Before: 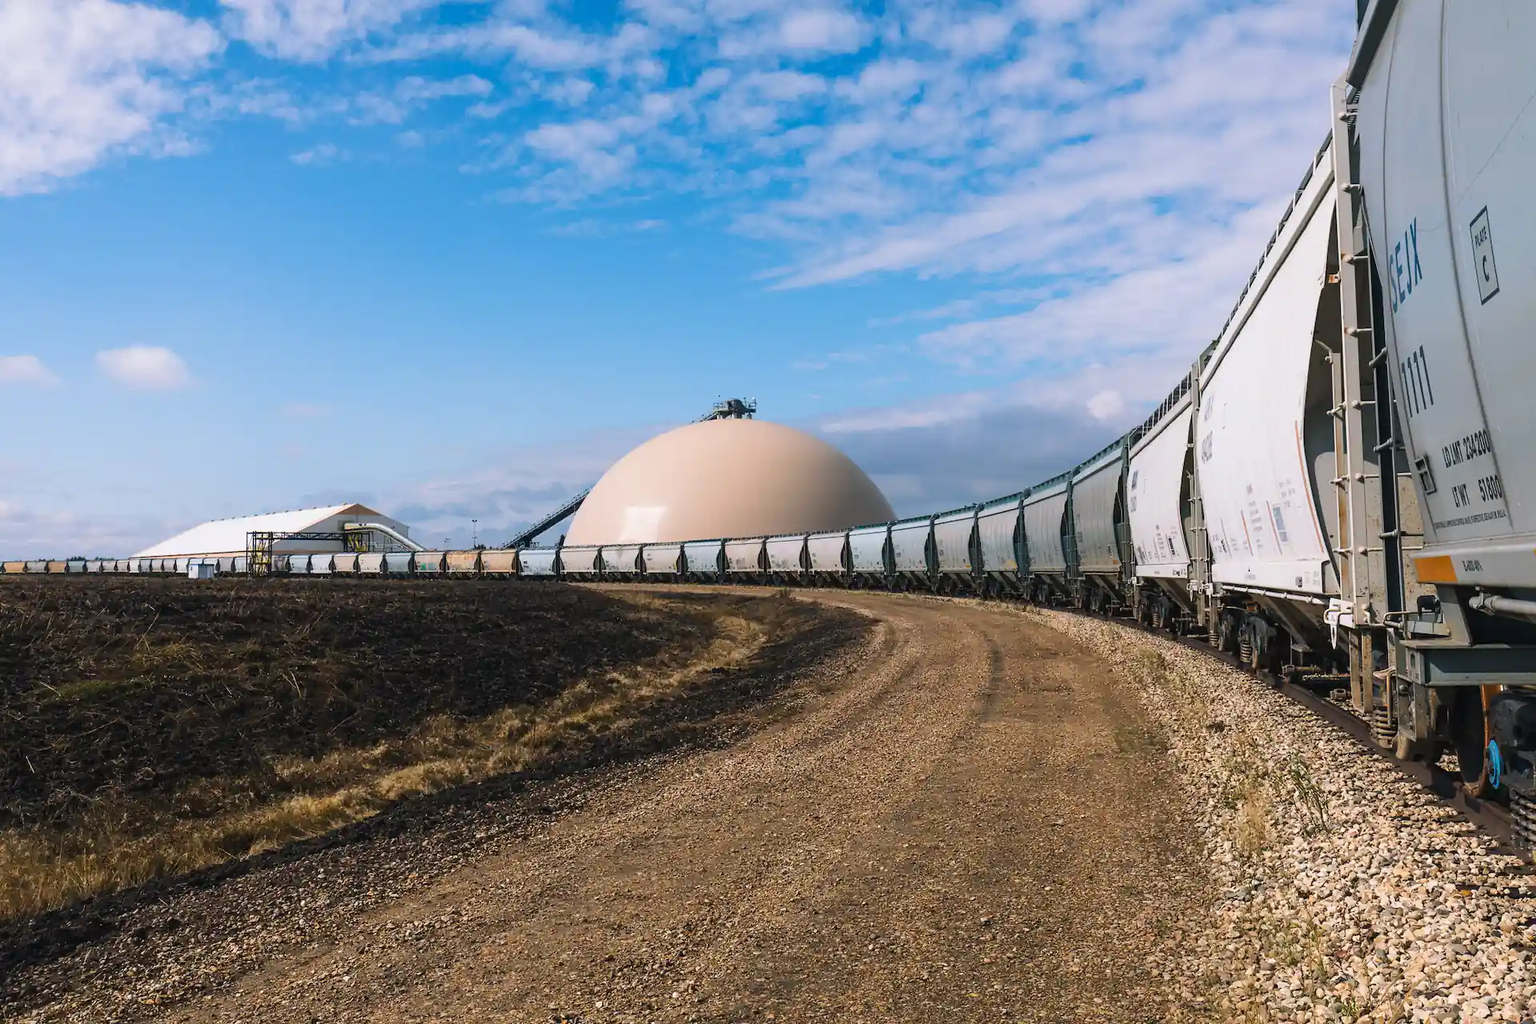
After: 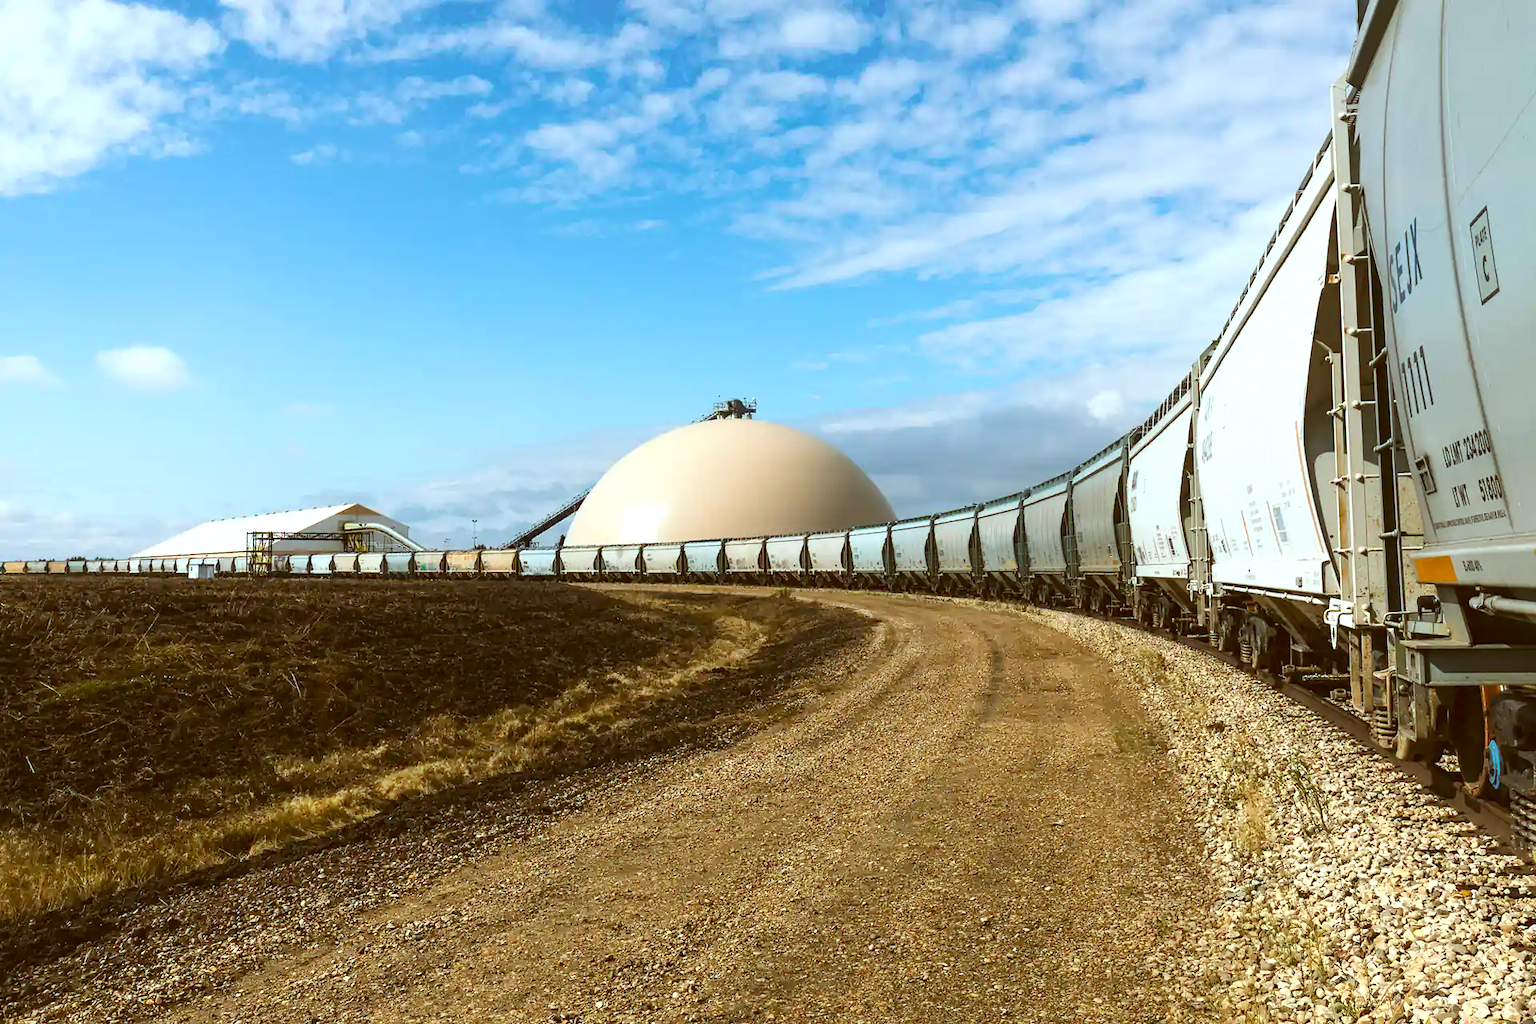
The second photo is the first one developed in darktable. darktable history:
color correction: highlights a* -6.03, highlights b* 9.22, shadows a* 10.23, shadows b* 23.26
exposure: black level correction 0, exposure 0.499 EV, compensate highlight preservation false
color calibration: illuminant Planckian (black body), adaptation linear Bradford (ICC v4), x 0.365, y 0.366, temperature 4416.97 K
